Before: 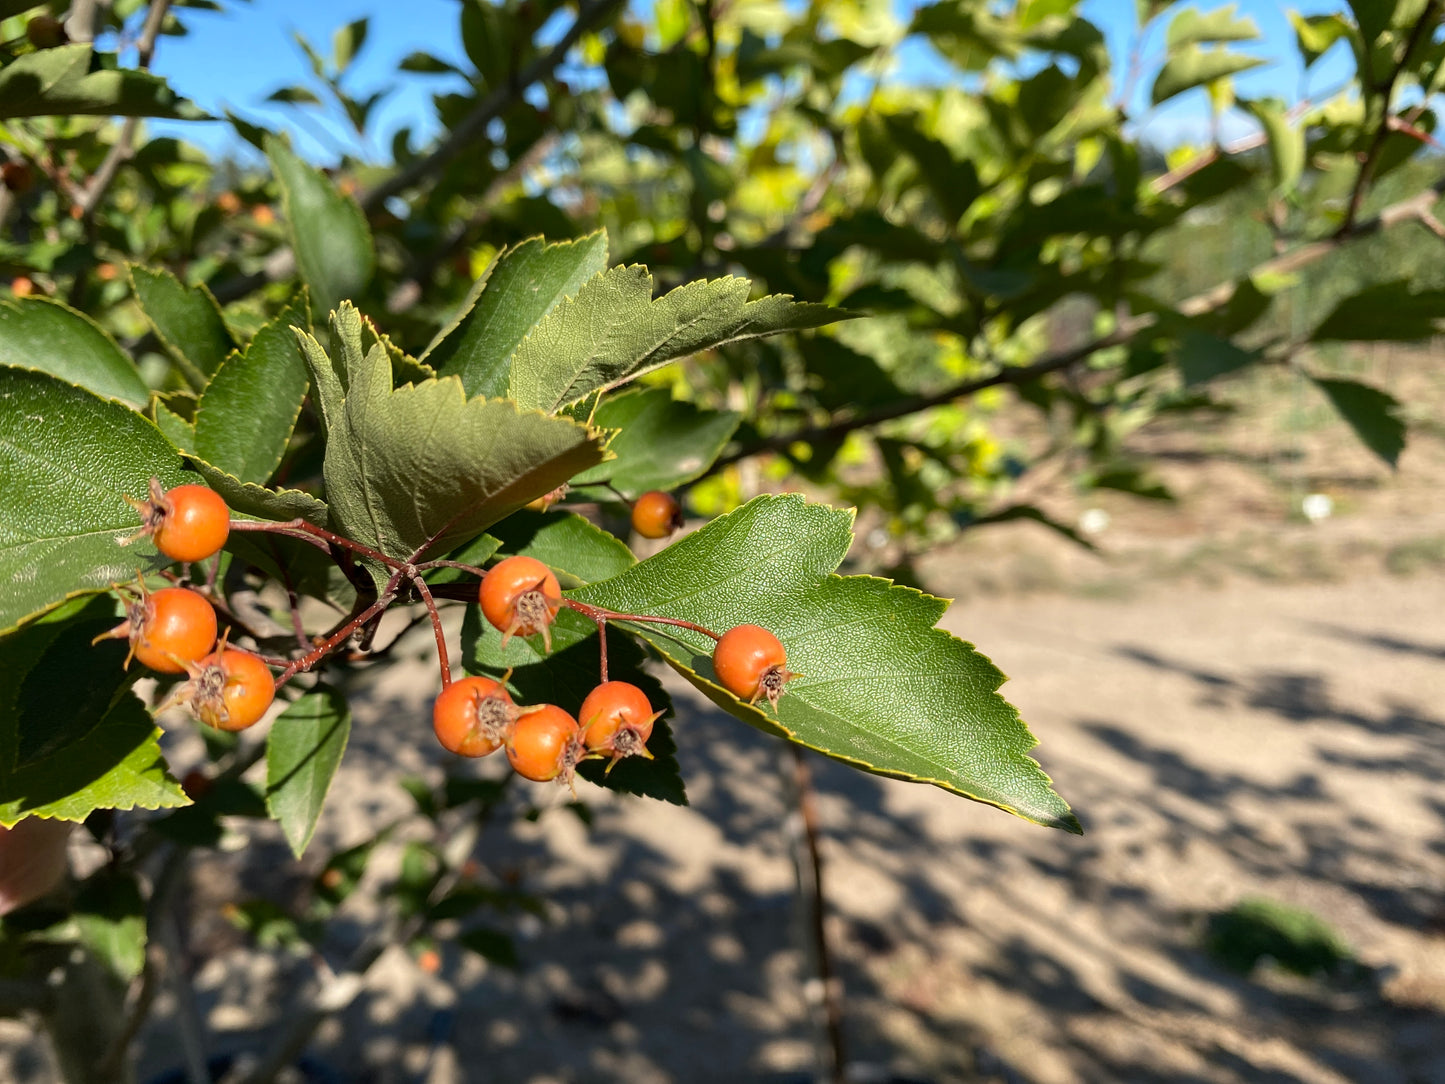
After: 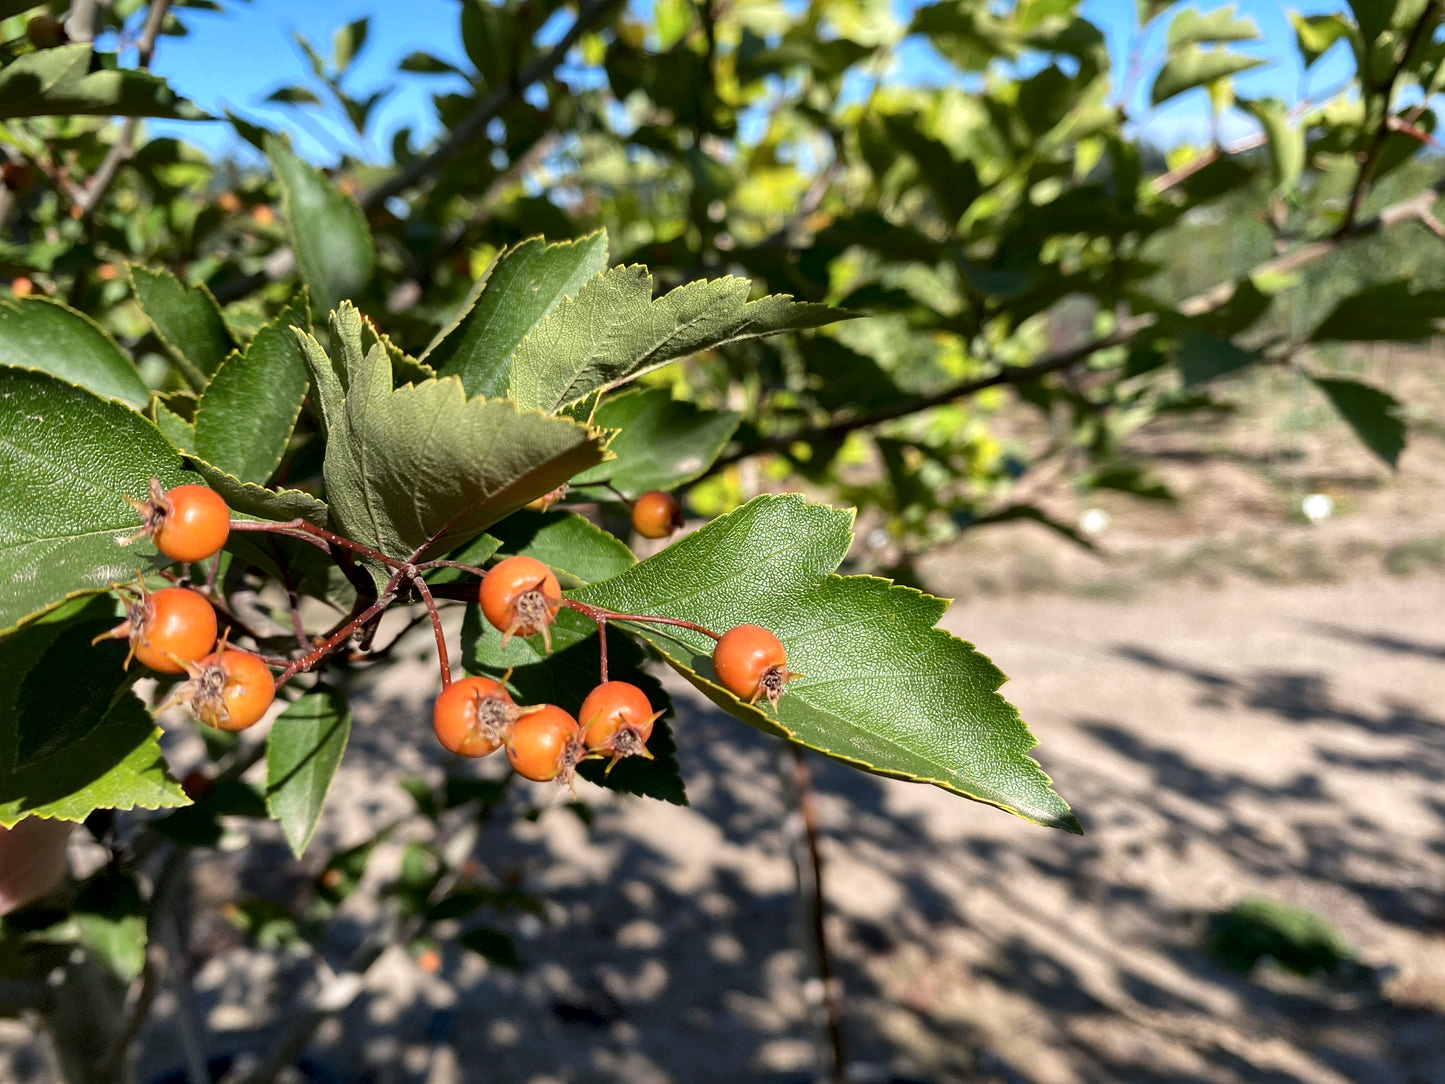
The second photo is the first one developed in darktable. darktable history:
local contrast: mode bilateral grid, contrast 20, coarseness 51, detail 144%, midtone range 0.2
color calibration: gray › normalize channels true, illuminant as shot in camera, x 0.358, y 0.373, temperature 4628.91 K, gamut compression 0.025
